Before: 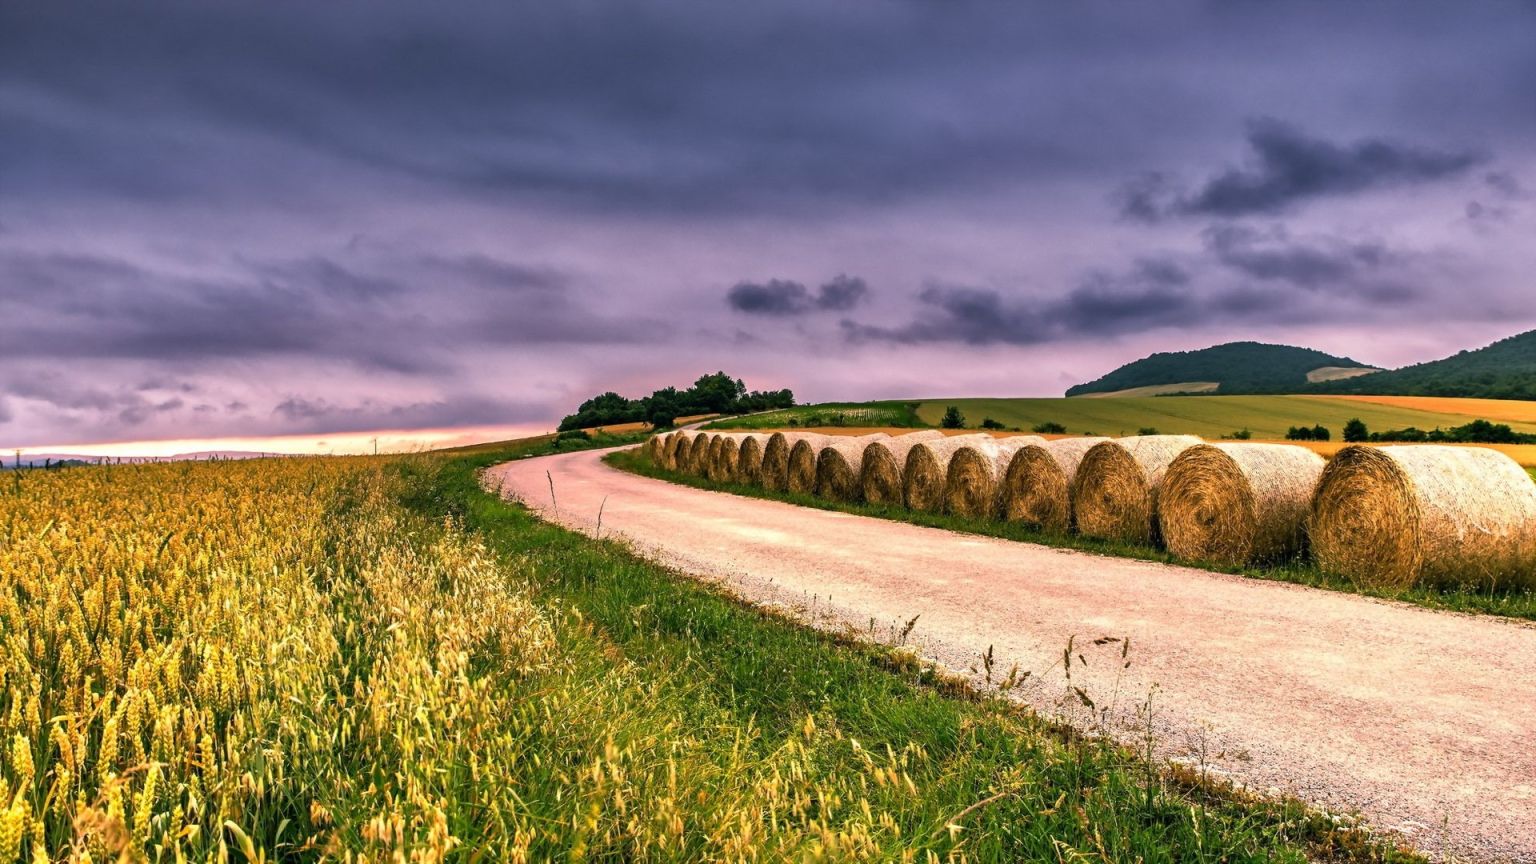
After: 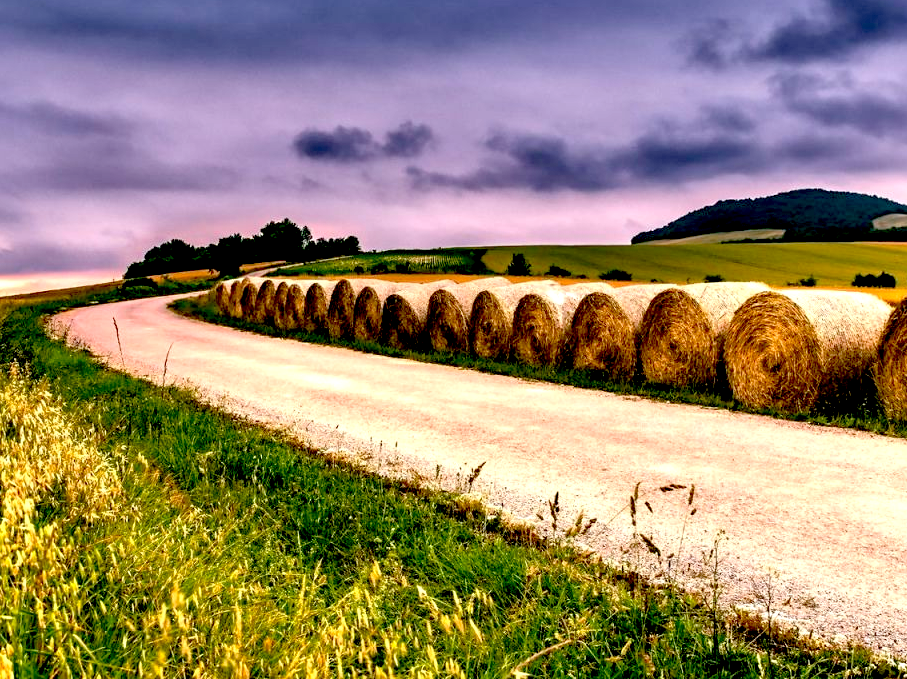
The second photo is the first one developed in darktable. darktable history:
crop and rotate: left 28.256%, top 17.734%, right 12.656%, bottom 3.573%
exposure: black level correction 0.04, exposure 0.5 EV, compensate highlight preservation false
